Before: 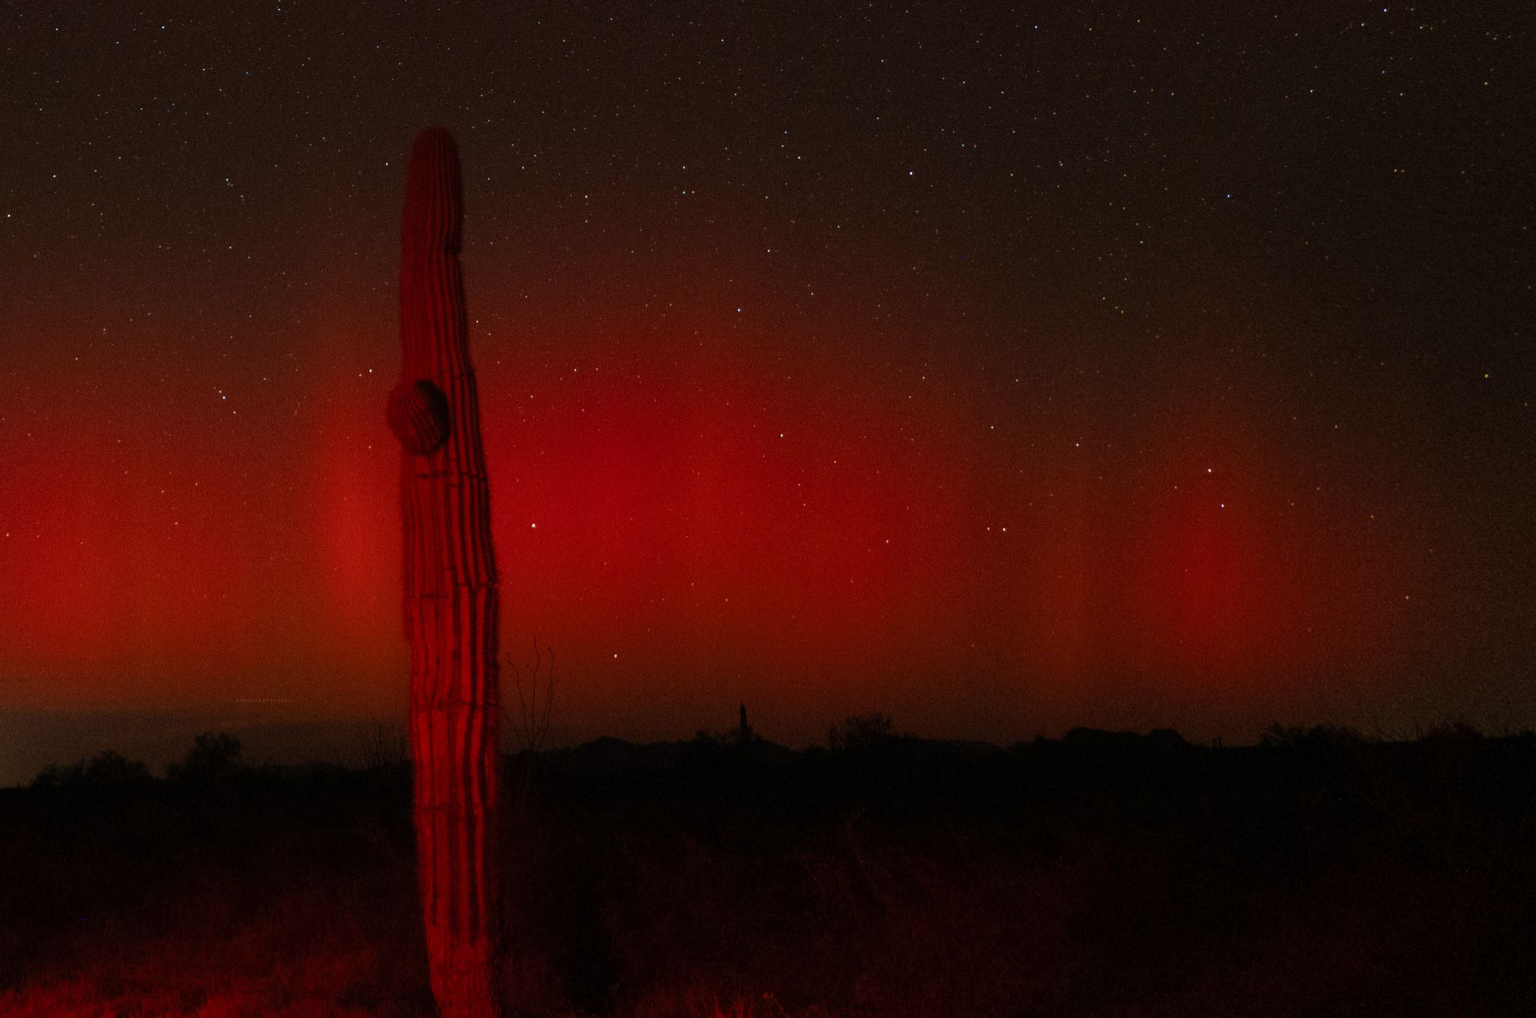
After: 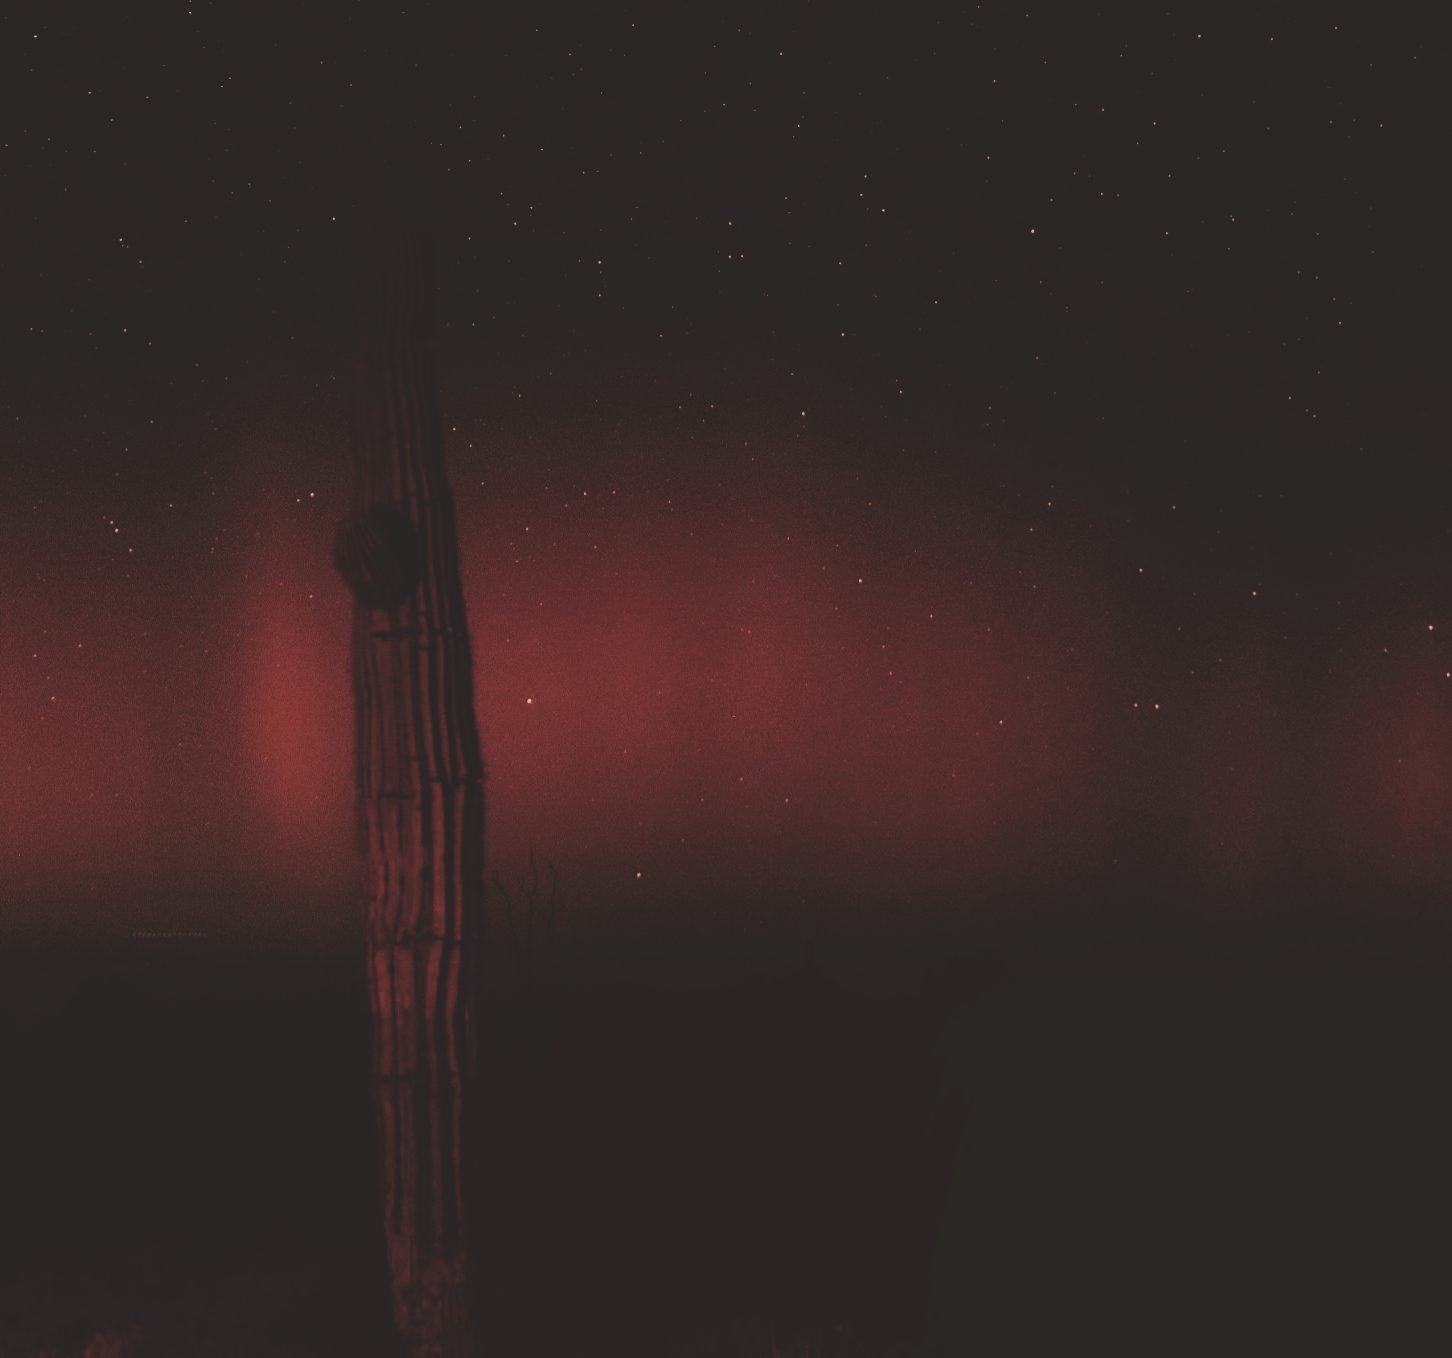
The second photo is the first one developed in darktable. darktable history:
tone curve: curves: ch0 [(0, 0) (0.003, 0.156) (0.011, 0.156) (0.025, 0.161) (0.044, 0.164) (0.069, 0.178) (0.1, 0.201) (0.136, 0.229) (0.177, 0.263) (0.224, 0.301) (0.277, 0.355) (0.335, 0.415) (0.399, 0.48) (0.468, 0.561) (0.543, 0.647) (0.623, 0.735) (0.709, 0.819) (0.801, 0.893) (0.898, 0.953) (1, 1)], preserve colors none
crop and rotate: left 8.934%, right 20.149%
contrast brightness saturation: brightness 0.275
color correction: highlights a* 11.55, highlights b* 11.47
color balance rgb: linear chroma grading › global chroma 15.427%, perceptual saturation grading › global saturation 0.617%, global vibrance 20%
filmic rgb: black relative exposure -7.65 EV, white relative exposure 4.56 EV, hardness 3.61
local contrast: on, module defaults
exposure: exposure -2.364 EV, compensate highlight preservation false
